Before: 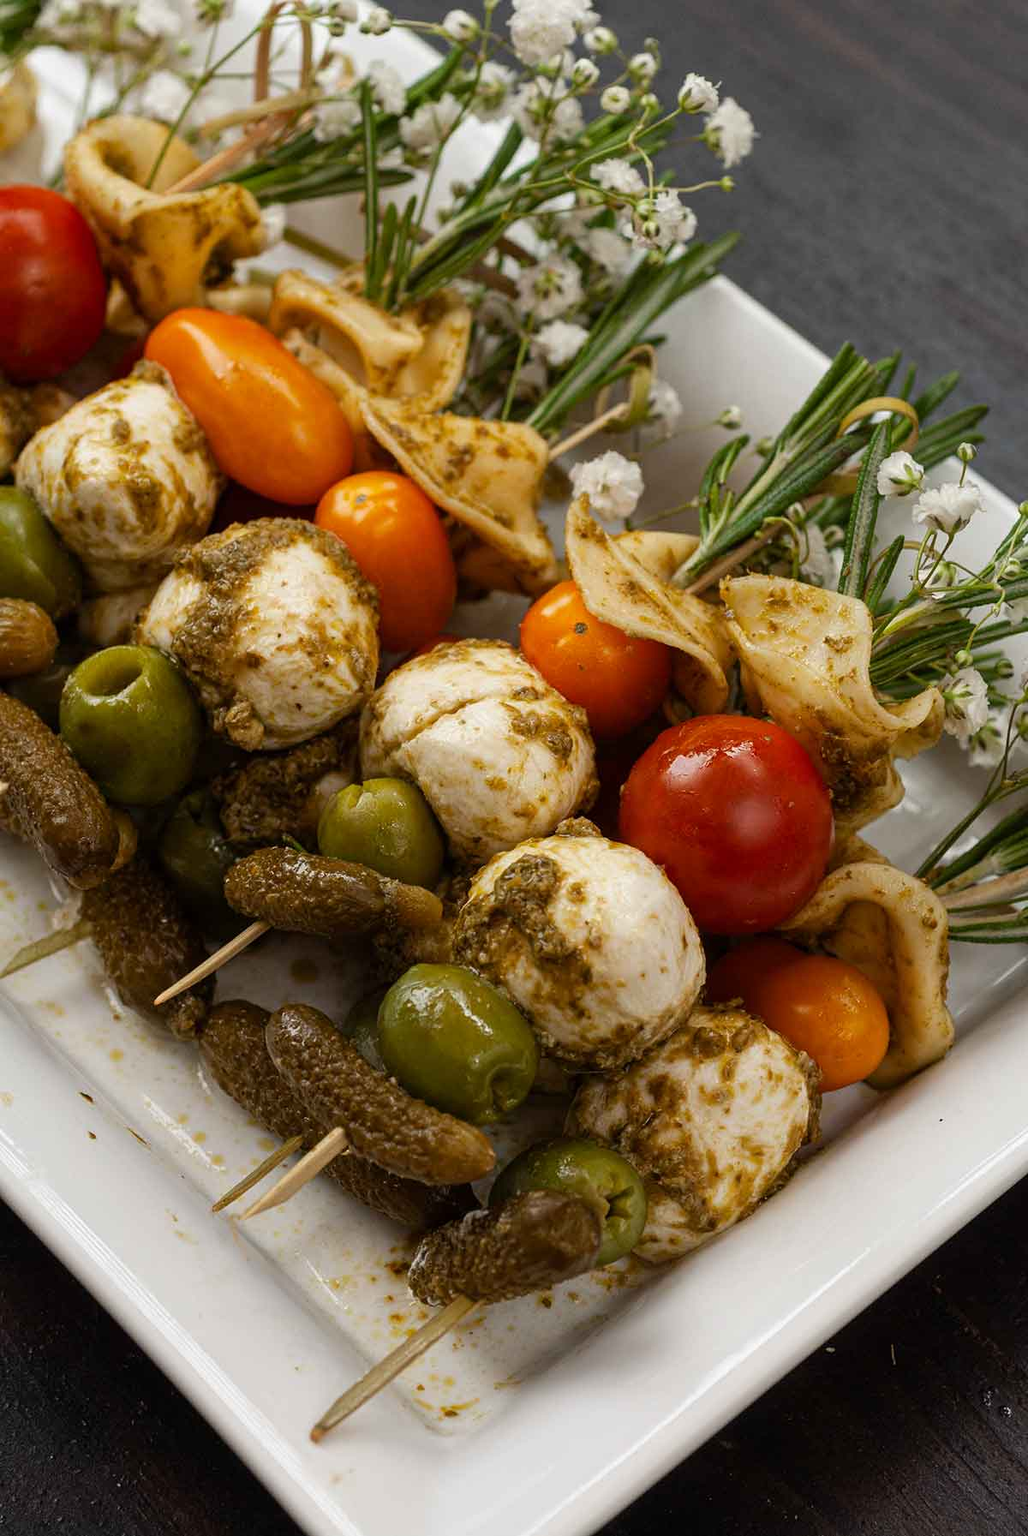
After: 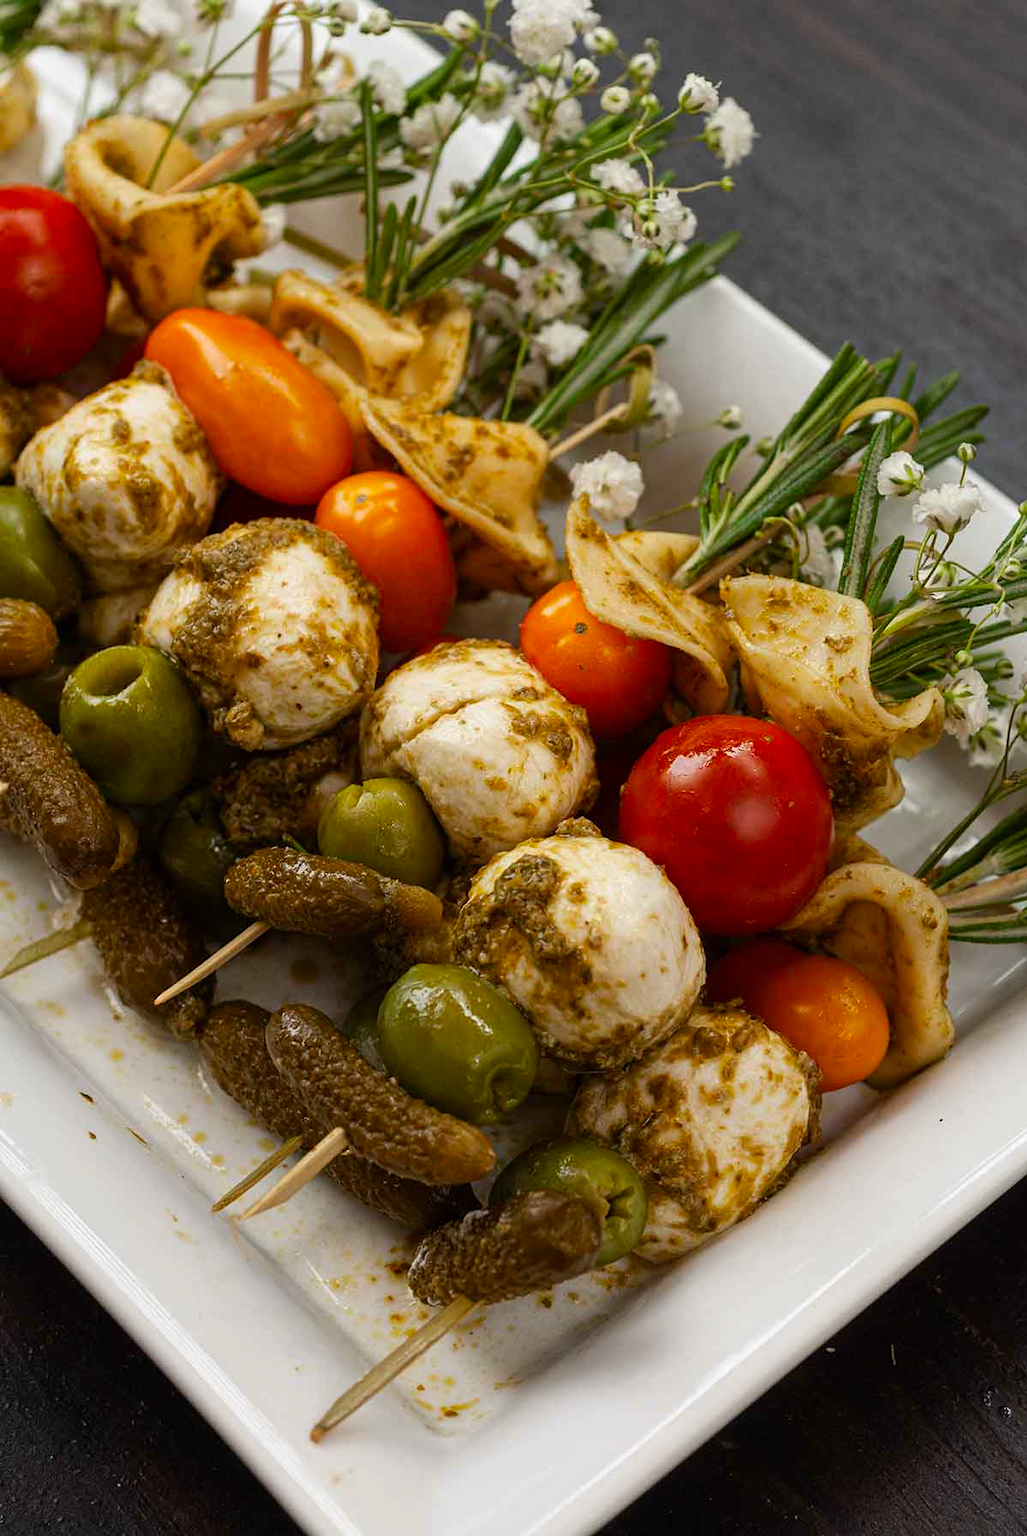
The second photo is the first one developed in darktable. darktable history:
contrast brightness saturation: contrast 0.044, saturation 0.158
